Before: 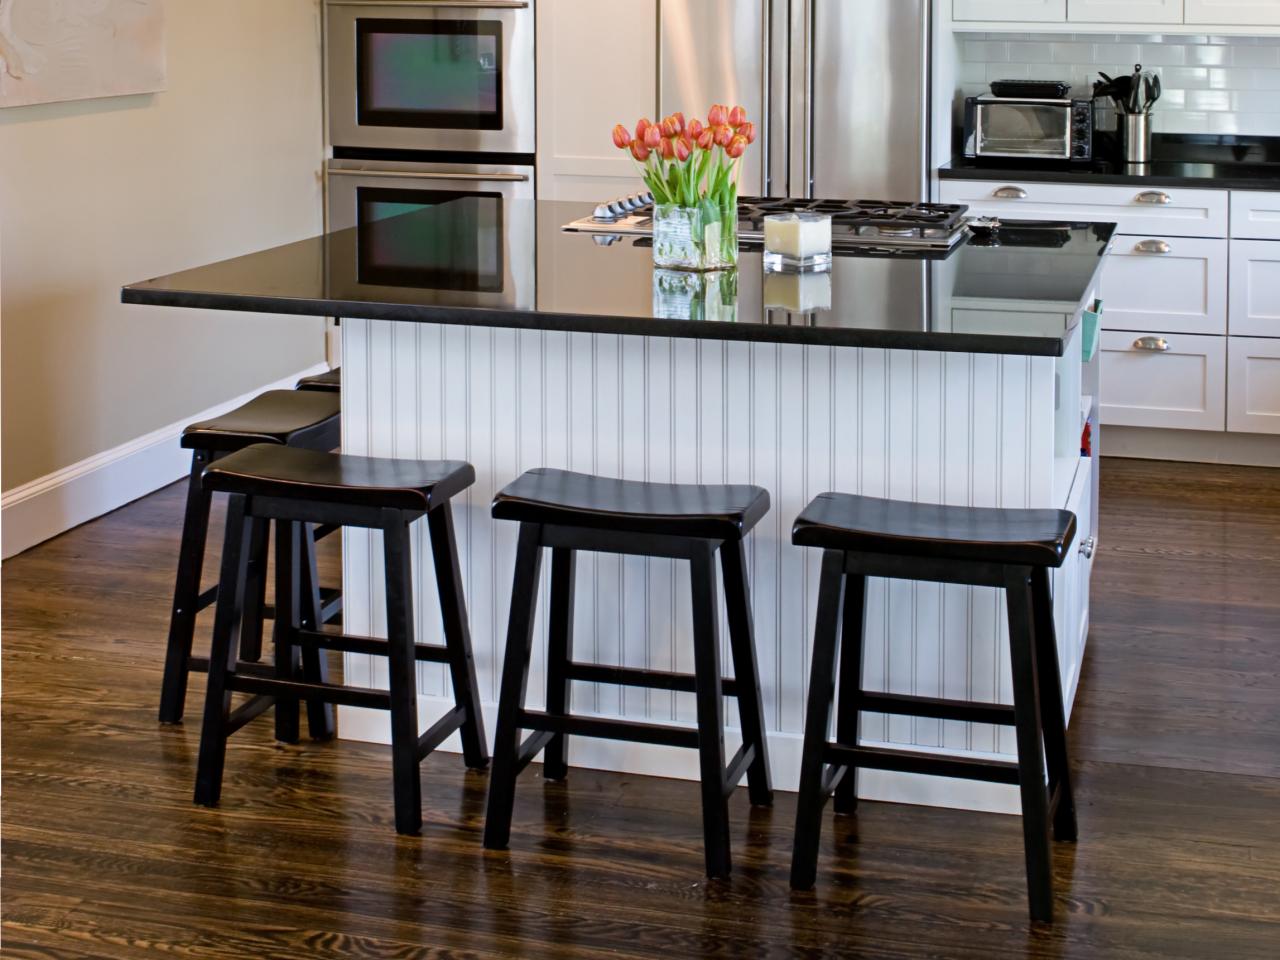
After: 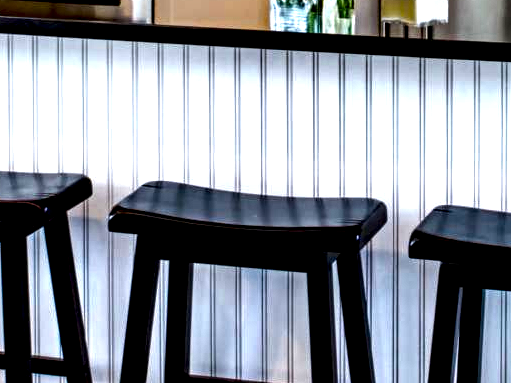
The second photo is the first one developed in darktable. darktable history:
crop: left 30%, top 30%, right 30%, bottom 30%
color balance rgb: linear chroma grading › global chroma 9%, perceptual saturation grading › global saturation 36%, perceptual saturation grading › shadows 35%, perceptual brilliance grading › global brilliance 21.21%, perceptual brilliance grading › shadows -35%, global vibrance 21.21%
local contrast: shadows 185%, detail 225%
